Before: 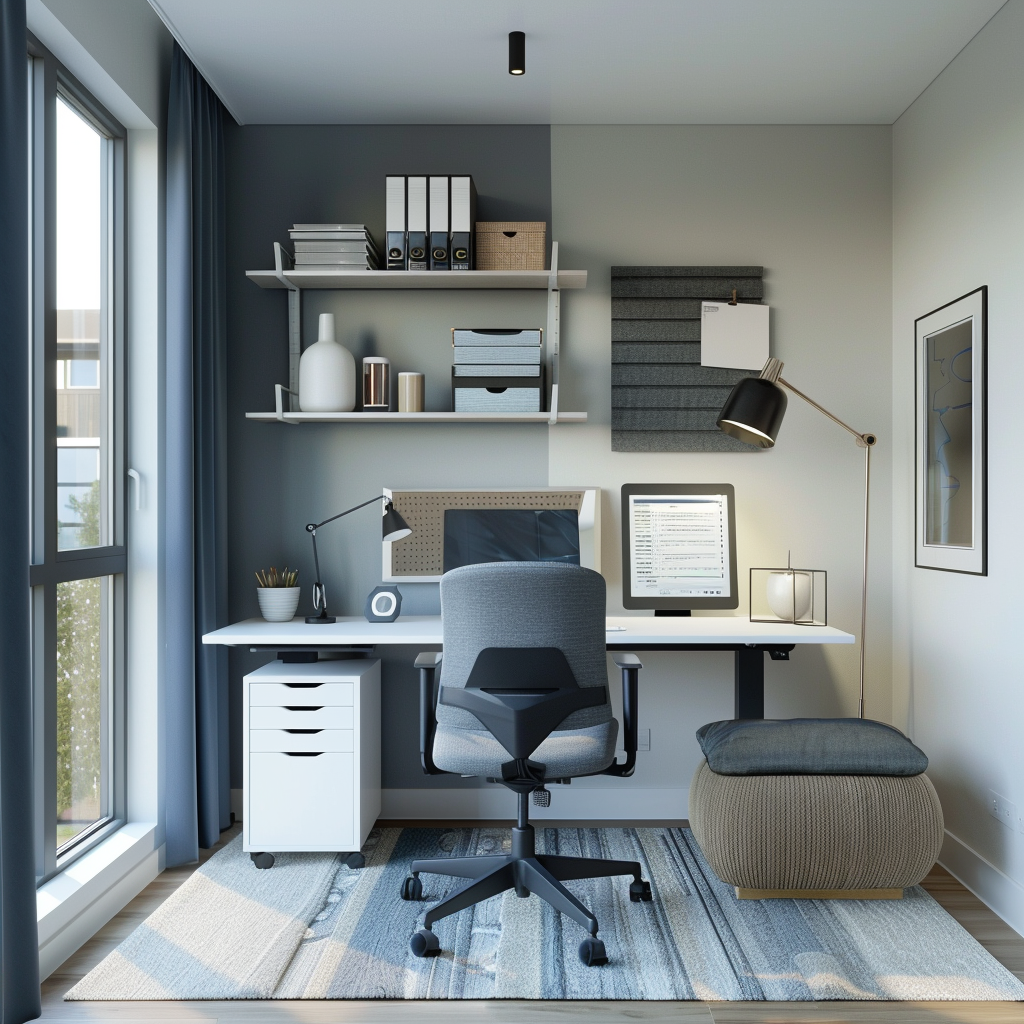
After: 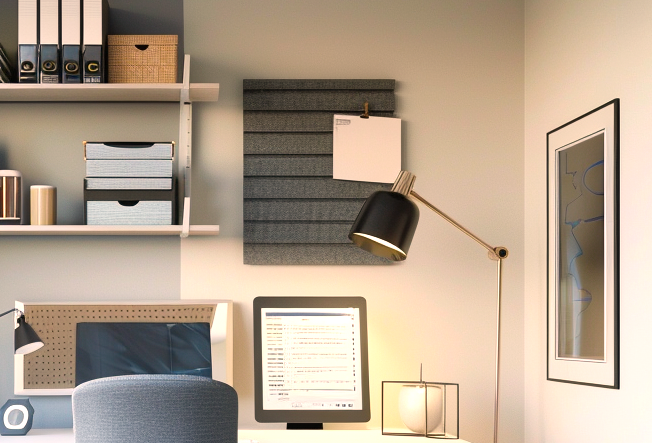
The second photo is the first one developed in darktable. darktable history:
color balance rgb: perceptual saturation grading › global saturation 25%, global vibrance 20%
exposure: exposure 0.426 EV, compensate highlight preservation false
crop: left 36.005%, top 18.293%, right 0.31%, bottom 38.444%
white balance: red 1.127, blue 0.943
